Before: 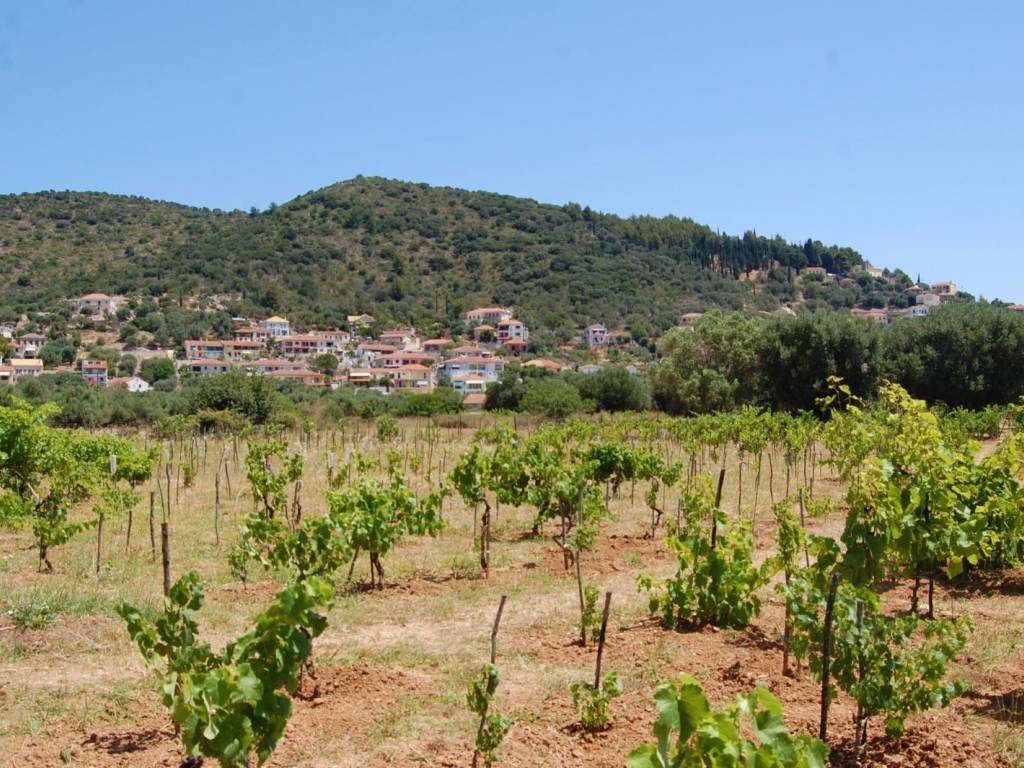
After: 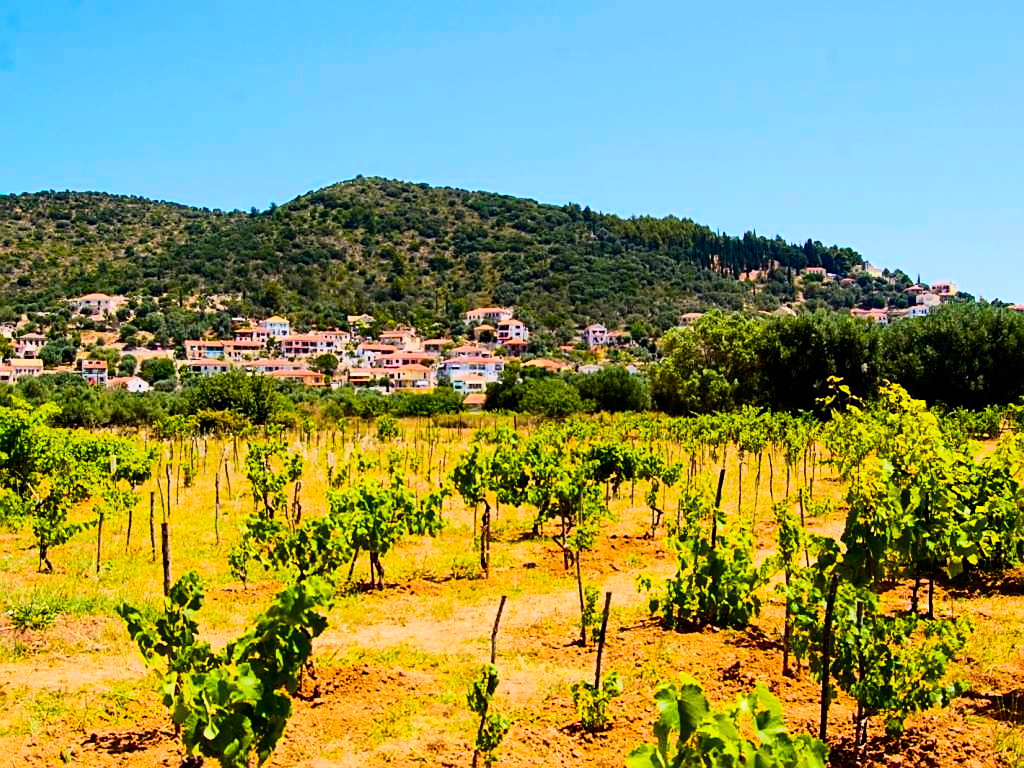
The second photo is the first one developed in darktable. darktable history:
sharpen: on, module defaults
color balance rgb: highlights gain › chroma 1.627%, highlights gain › hue 55.31°, linear chroma grading › shadows -29.509%, linear chroma grading › global chroma 35.598%, perceptual saturation grading › global saturation 31.125%, global vibrance 30.494%
filmic rgb: middle gray luminance 29.03%, black relative exposure -10.38 EV, white relative exposure 5.49 EV, target black luminance 0%, hardness 3.92, latitude 2.51%, contrast 1.127, highlights saturation mix 4.36%, shadows ↔ highlights balance 15.92%
contrast brightness saturation: contrast 0.402, brightness 0.106, saturation 0.206
color correction: highlights a* -0.104, highlights b* 0.109
